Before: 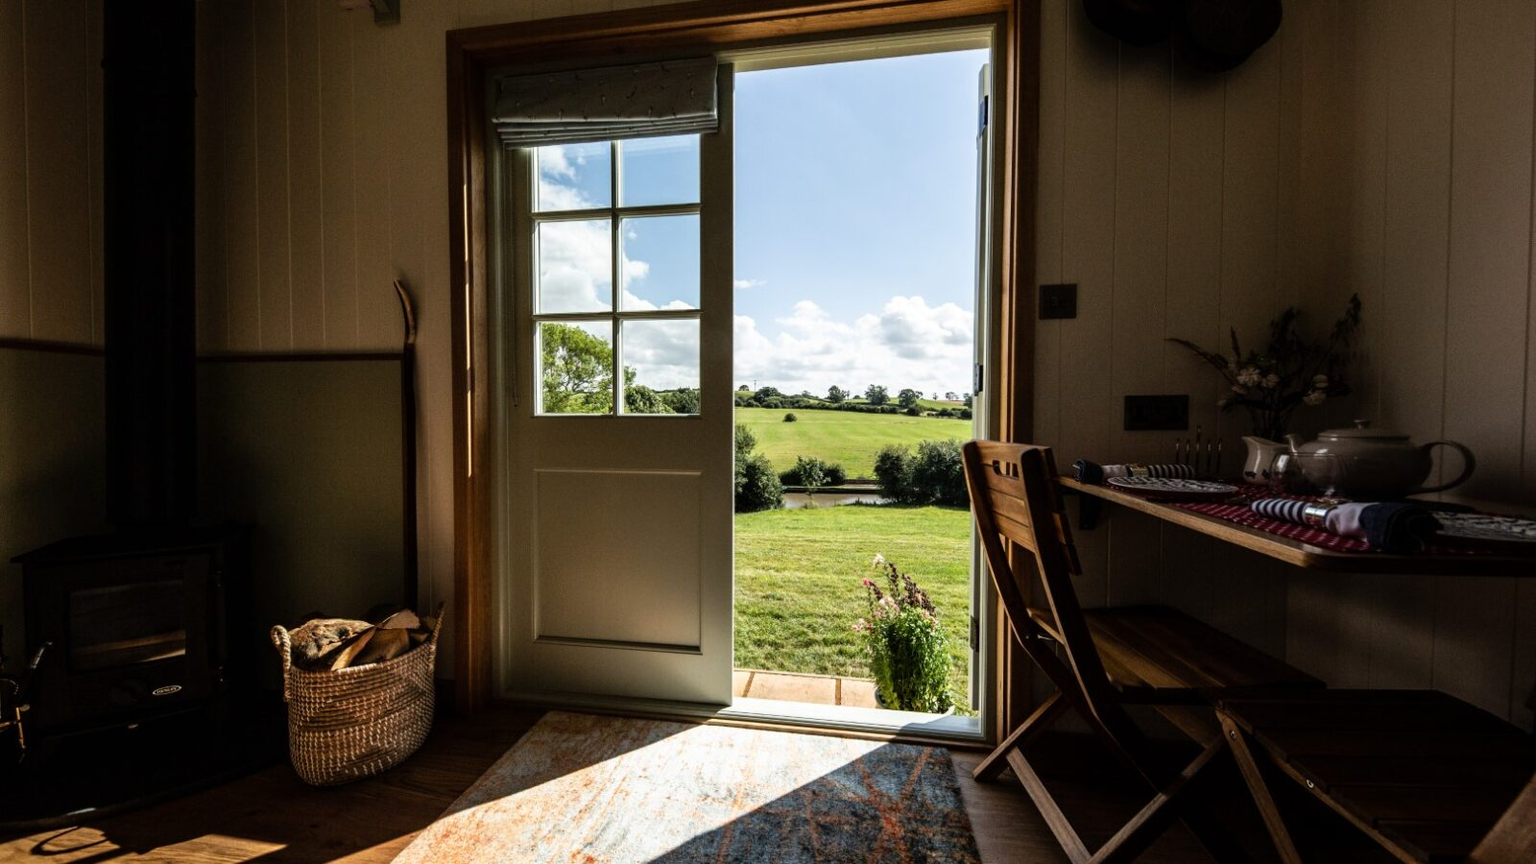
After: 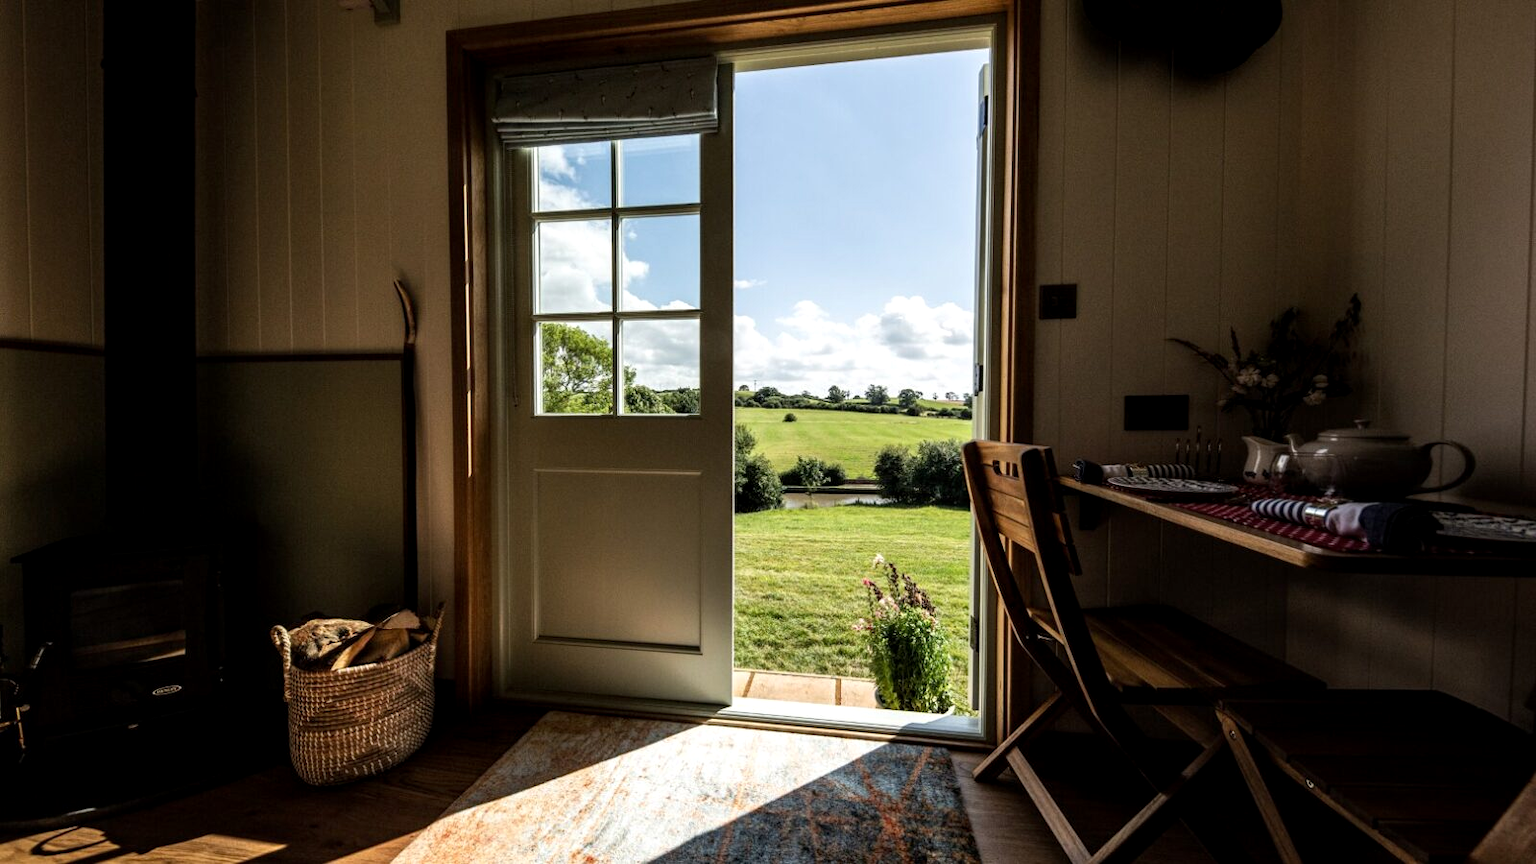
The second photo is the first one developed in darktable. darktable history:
local contrast: highlights 104%, shadows 103%, detail 120%, midtone range 0.2
